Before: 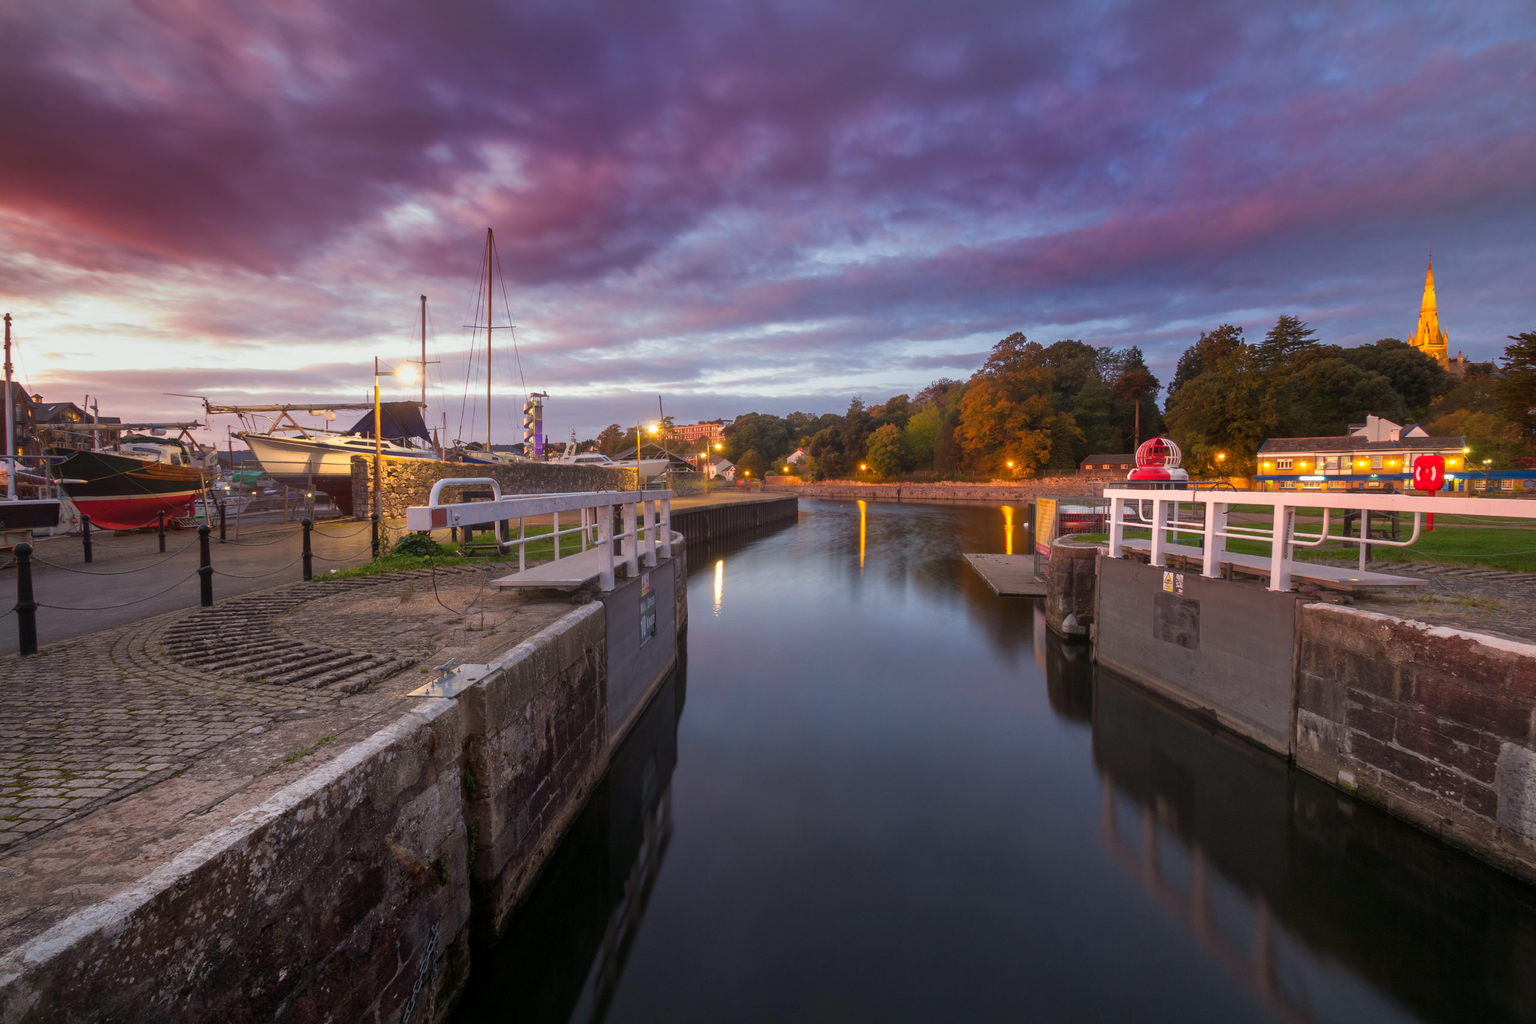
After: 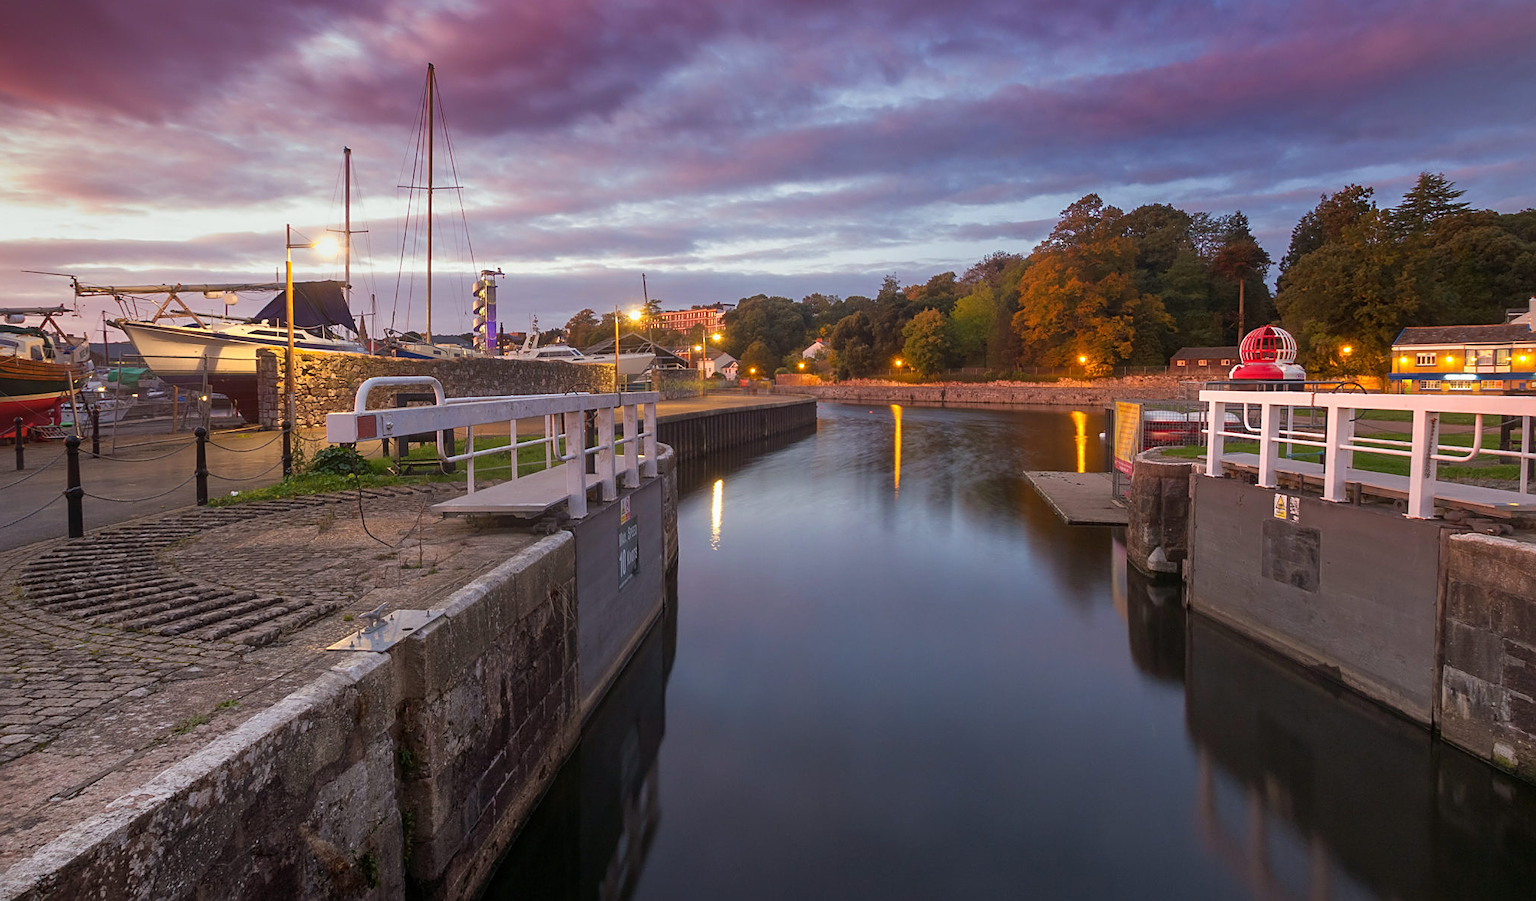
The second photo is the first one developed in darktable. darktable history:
crop: left 9.549%, top 17.393%, right 10.634%, bottom 12.336%
sharpen: on, module defaults
